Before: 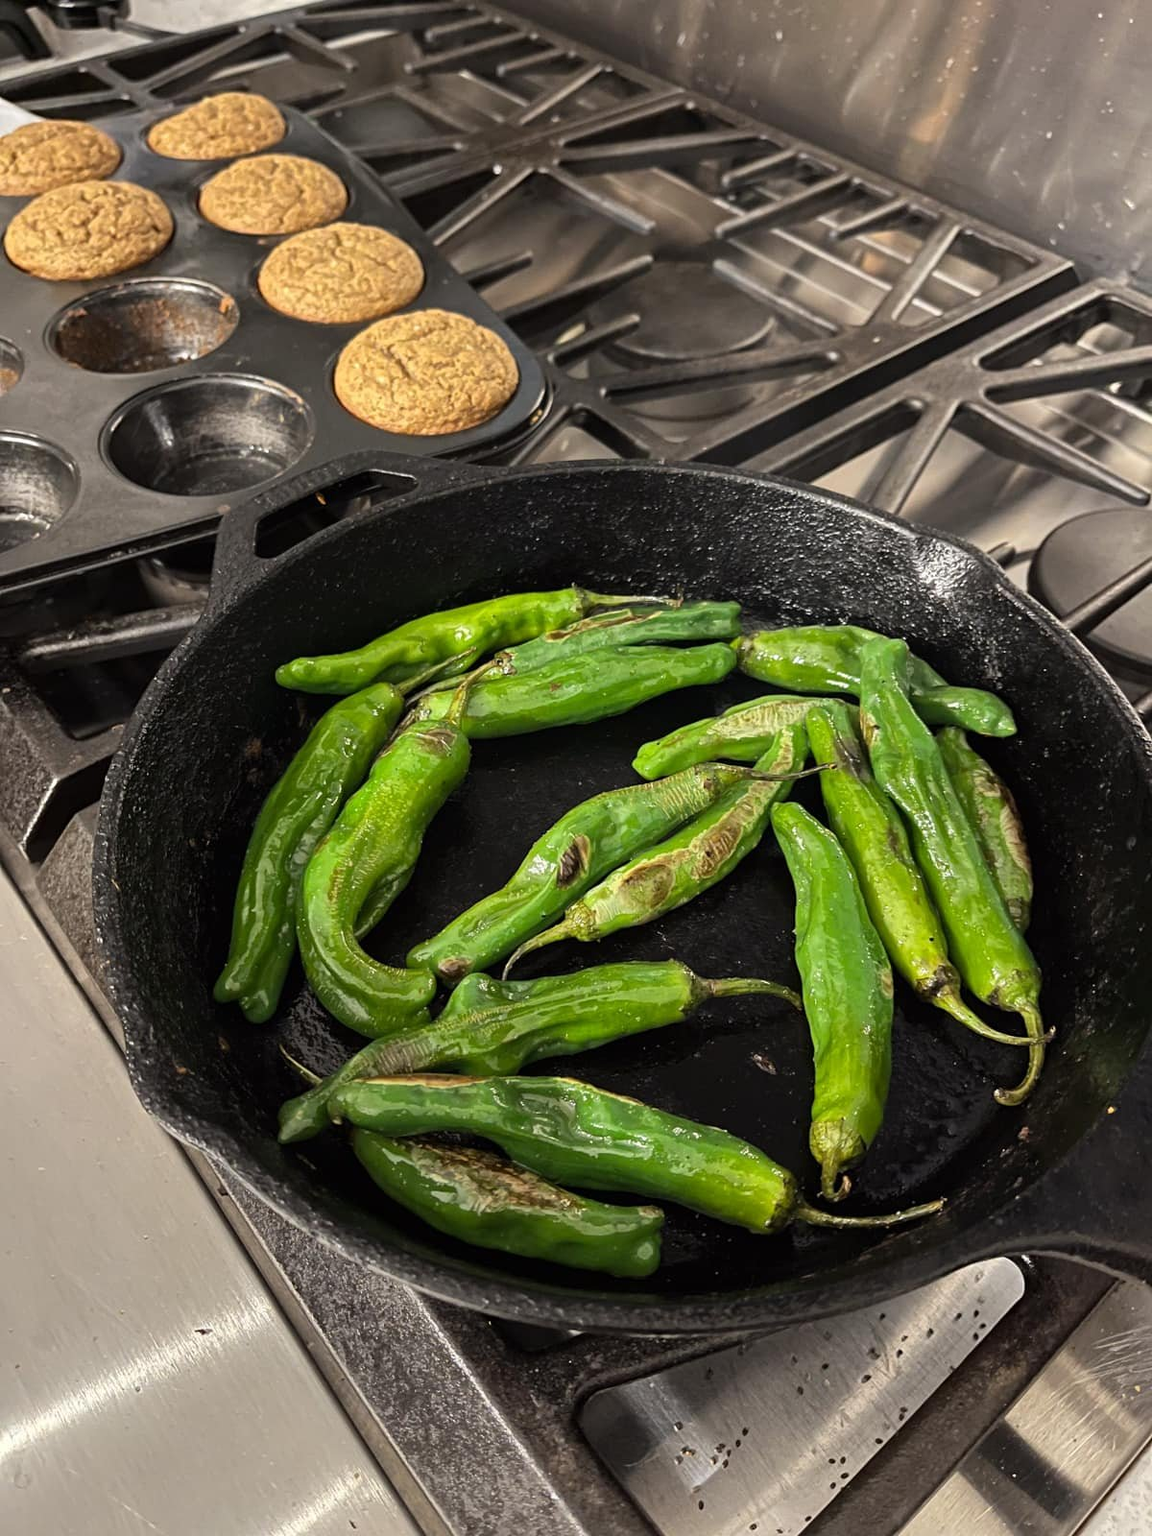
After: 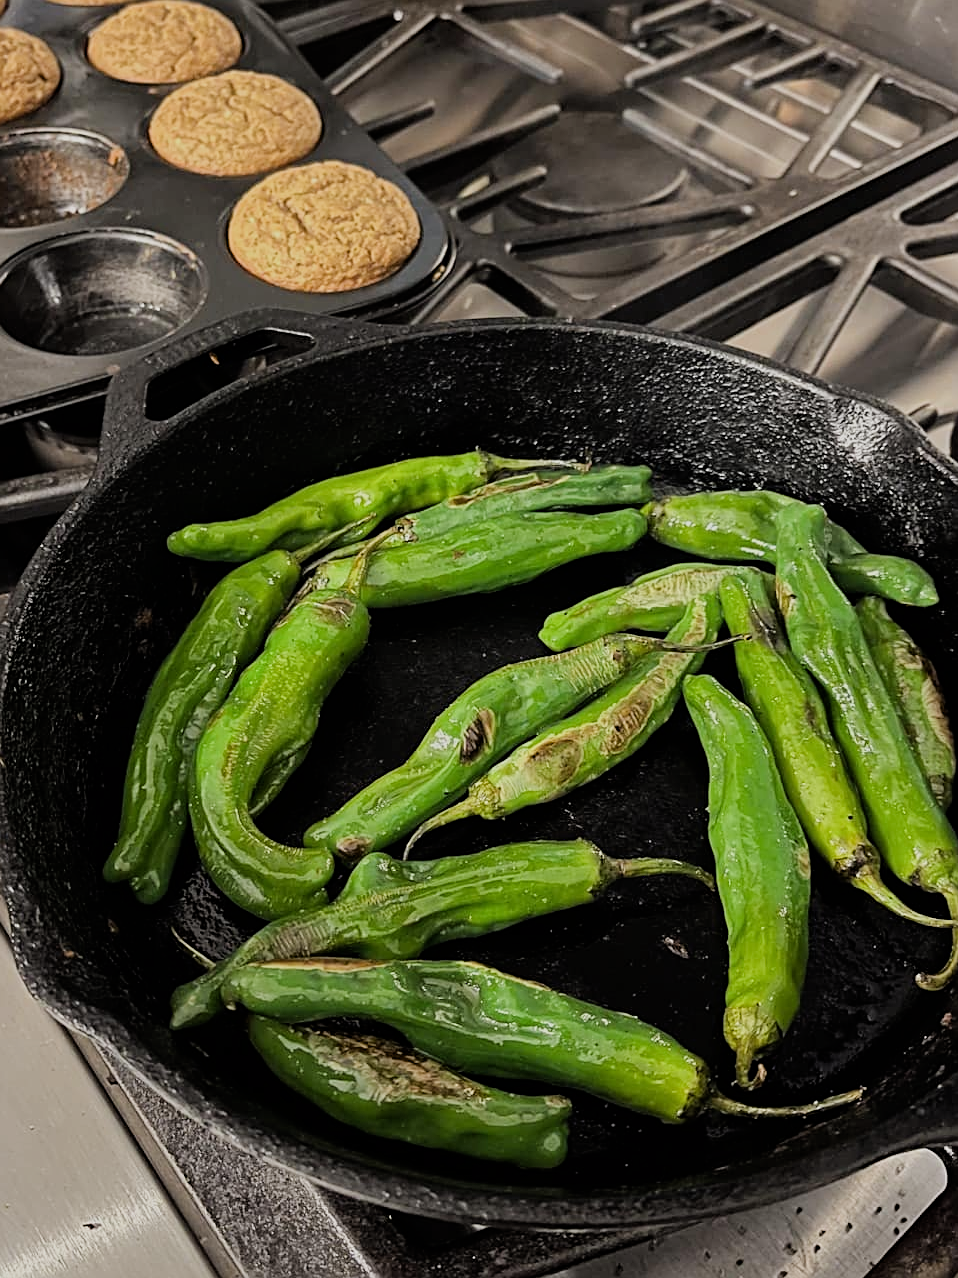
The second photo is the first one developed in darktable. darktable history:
crop and rotate: left 10.071%, top 10.071%, right 10.02%, bottom 10.02%
sharpen: on, module defaults
filmic rgb: black relative exposure -7.65 EV, white relative exposure 4.56 EV, hardness 3.61
